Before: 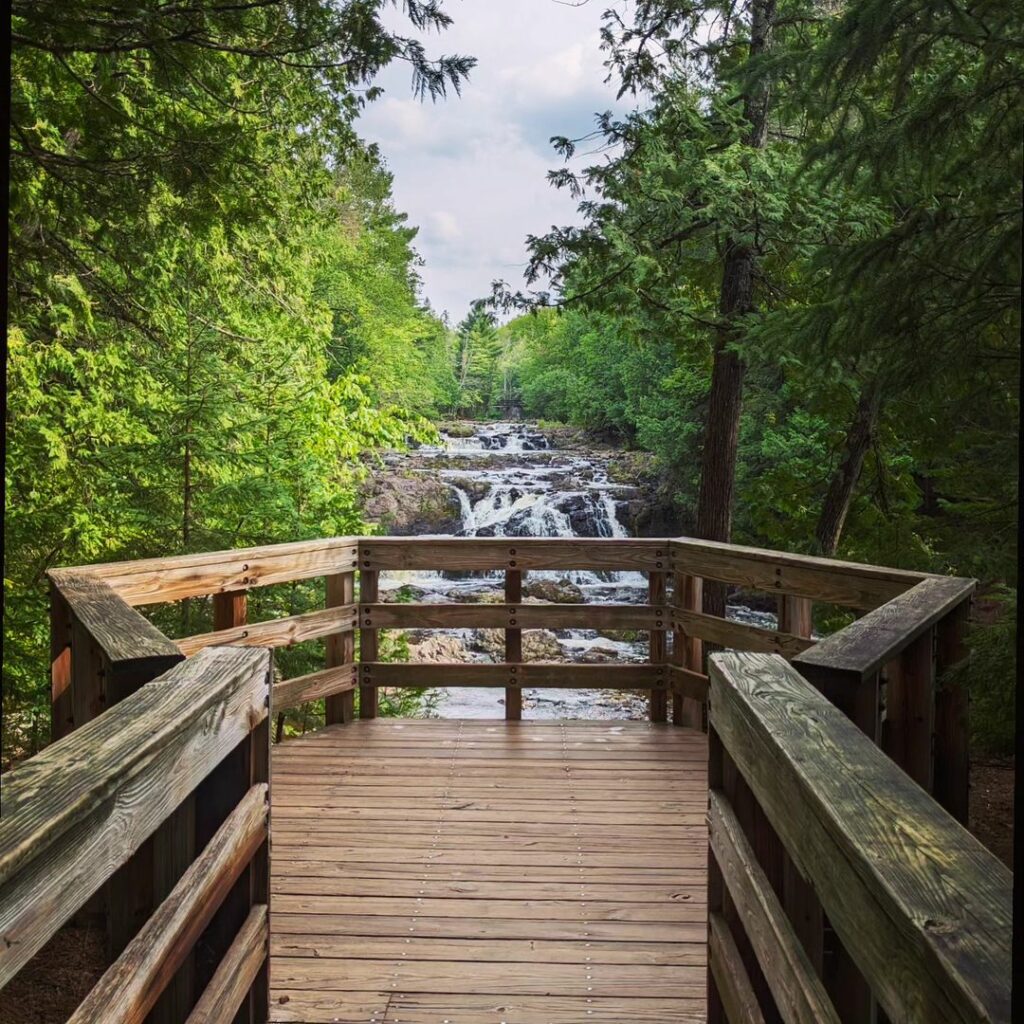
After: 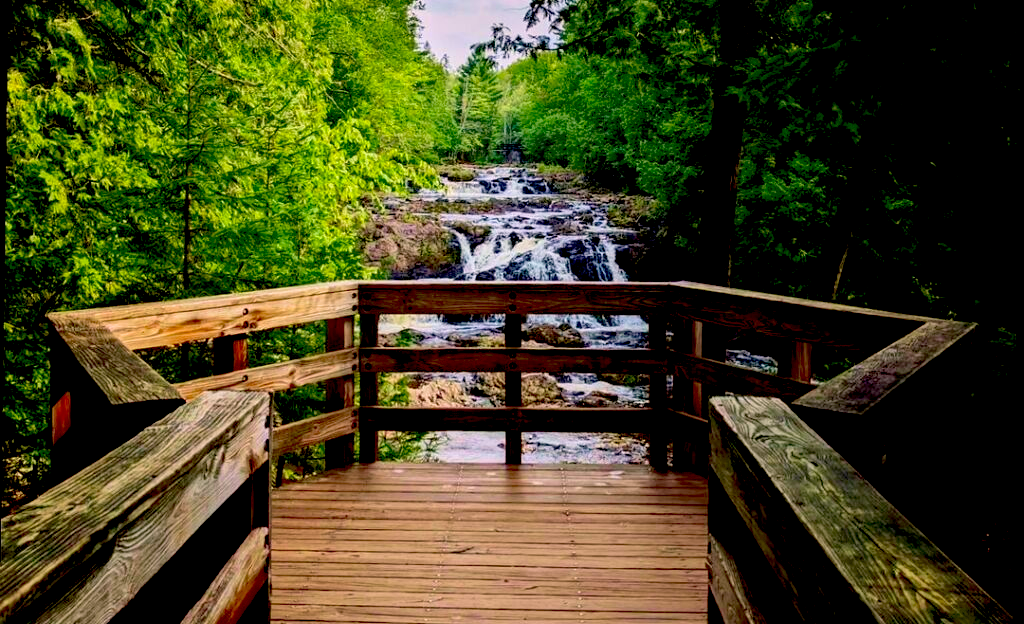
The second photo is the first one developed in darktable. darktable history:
color correction: highlights a* 3.23, highlights b* 1.83, saturation 1.22
tone equalizer: -7 EV 0.095 EV, smoothing 1
crop and rotate: top 25.004%, bottom 14.015%
exposure: black level correction 0.057, compensate exposure bias true, compensate highlight preservation false
velvia: strength 40.1%
